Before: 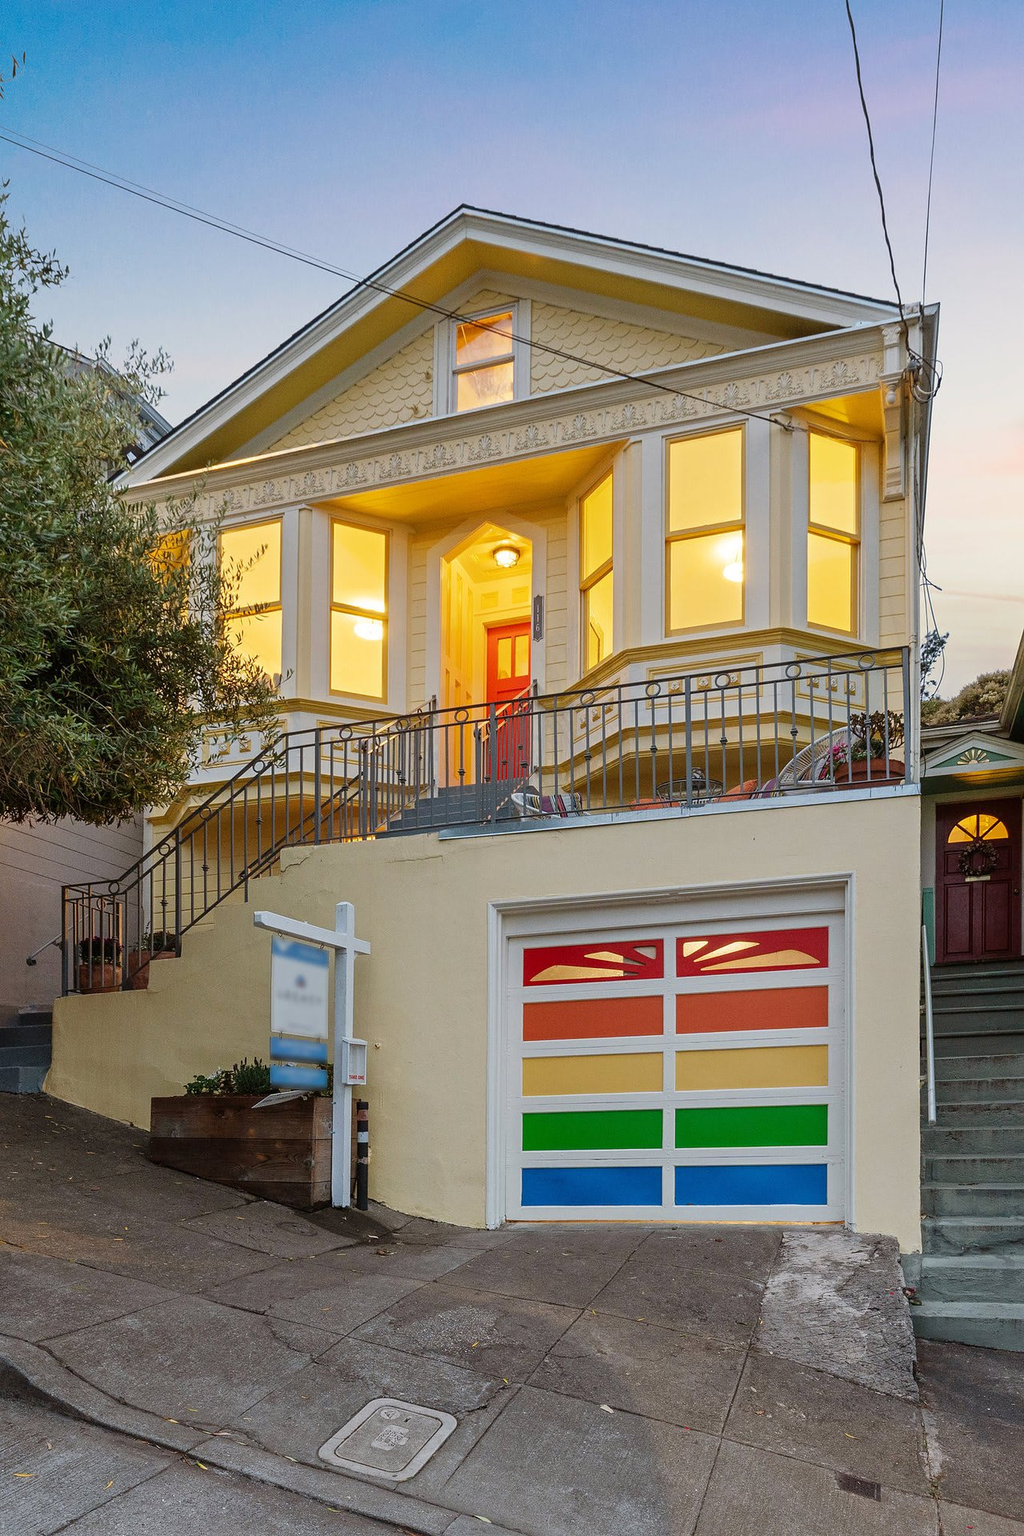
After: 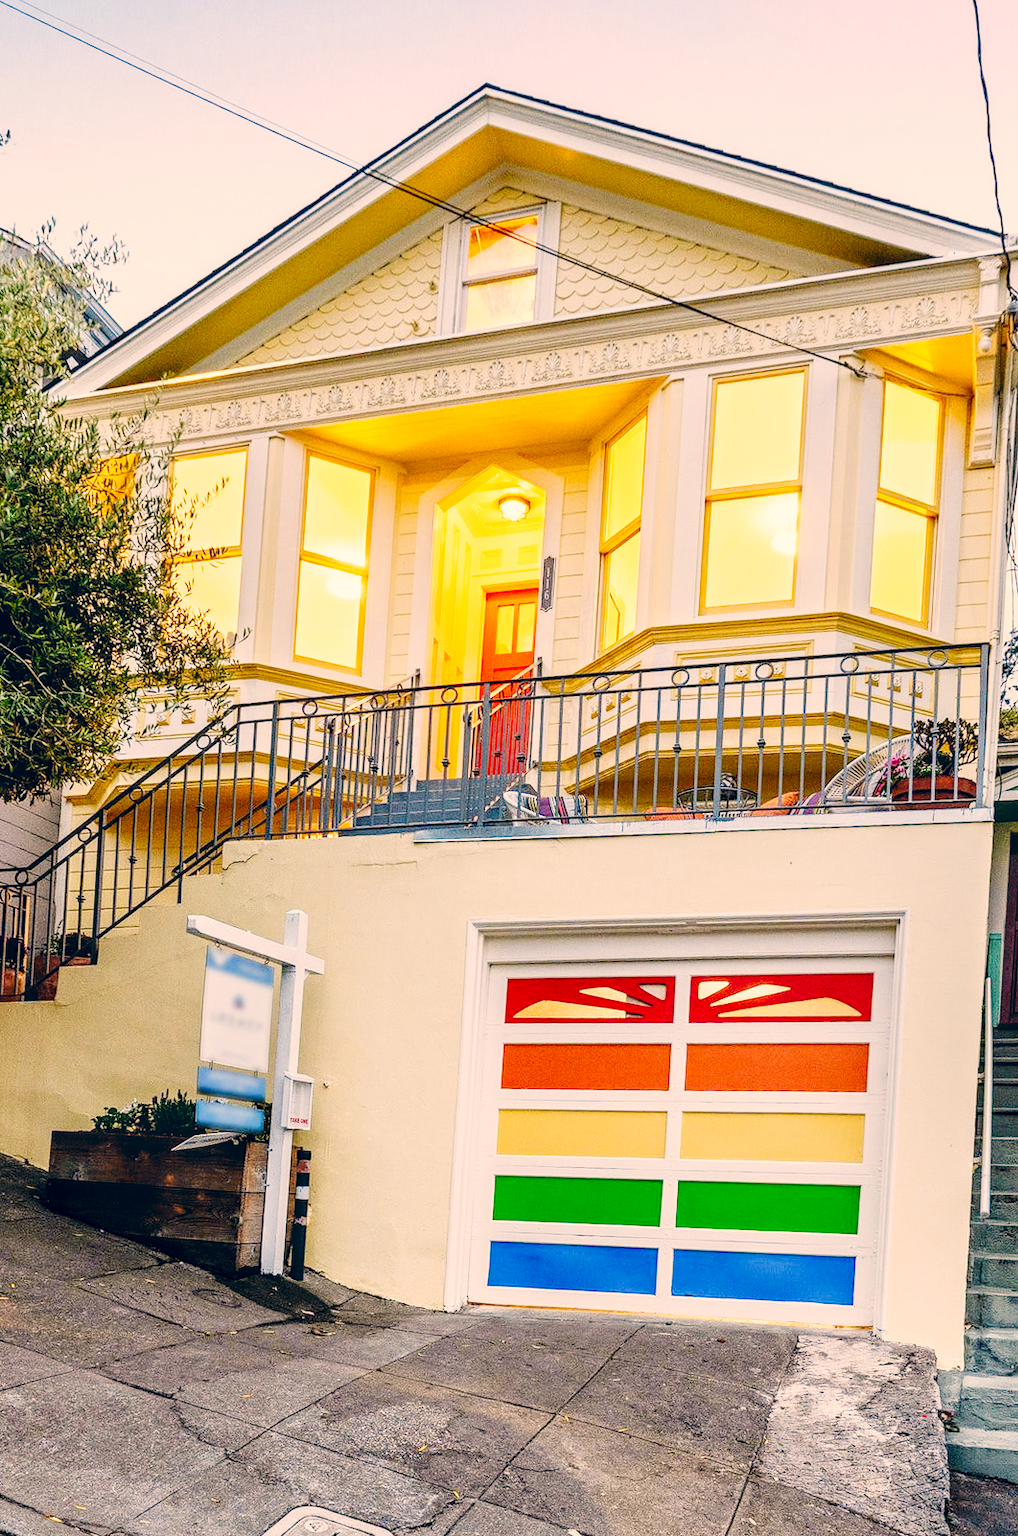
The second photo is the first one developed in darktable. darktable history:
color correction: highlights a* 10.31, highlights b* 14.02, shadows a* -9.69, shadows b* -14.97
tone curve: curves: ch0 [(0, 0) (0.004, 0) (0.133, 0.071) (0.325, 0.456) (0.832, 0.957) (1, 1)], preserve colors none
local contrast: on, module defaults
crop and rotate: angle -3.3°, left 5.286%, top 5.185%, right 4.728%, bottom 4.27%
